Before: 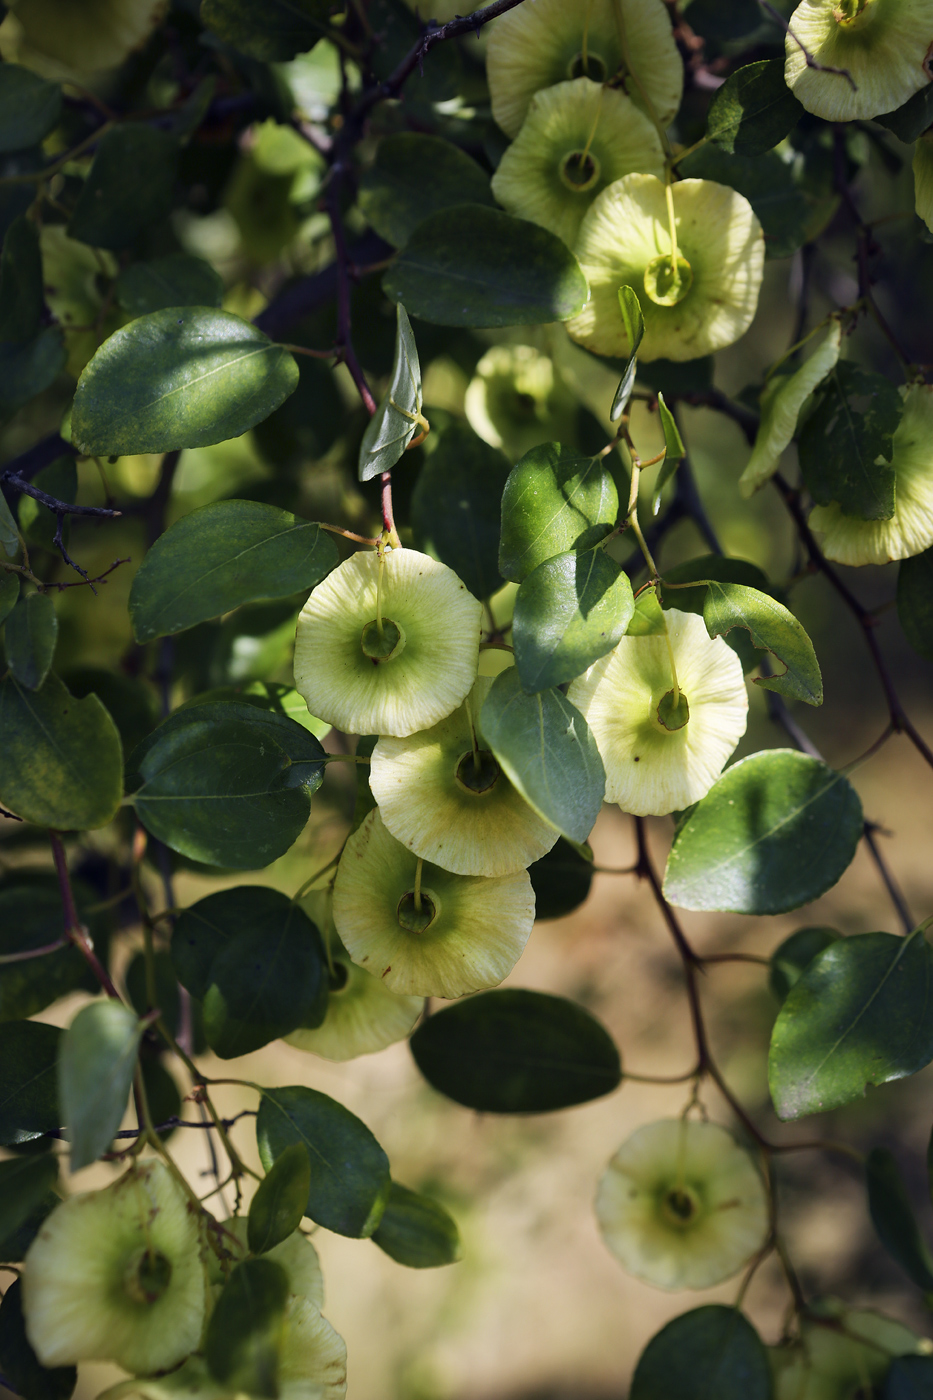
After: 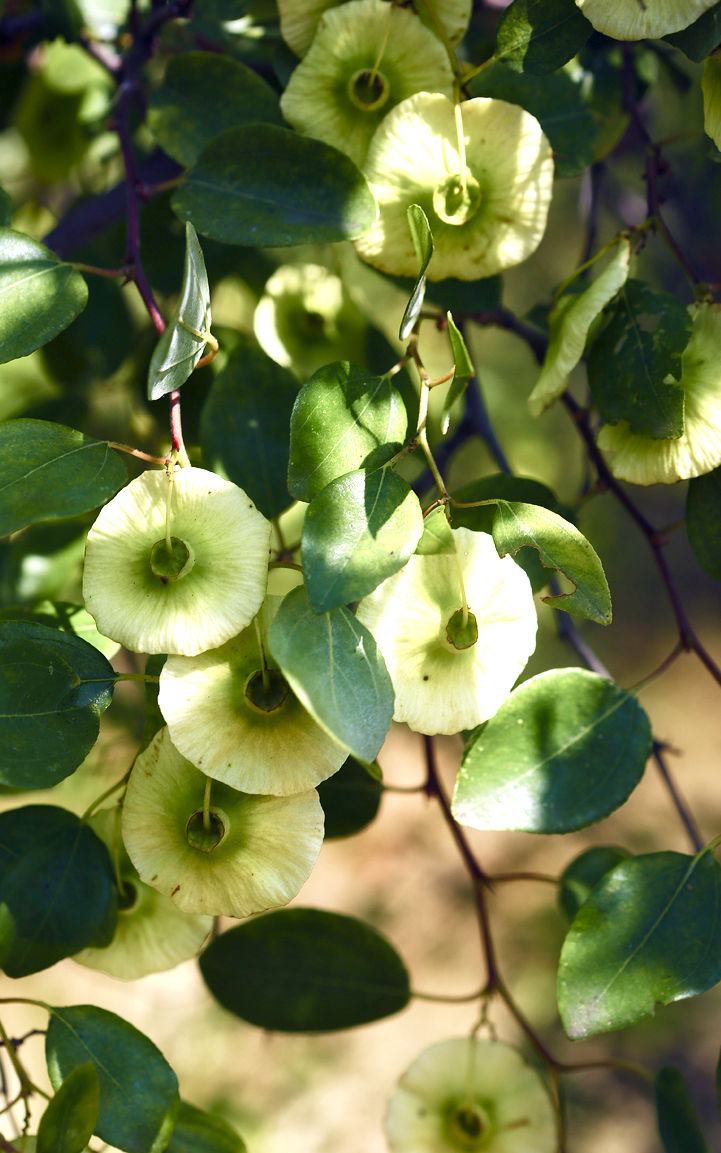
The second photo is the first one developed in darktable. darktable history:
crop: left 22.705%, top 5.817%, bottom 11.778%
exposure: exposure 0.774 EV, compensate highlight preservation false
velvia: on, module defaults
color balance rgb: perceptual saturation grading › global saturation 20%, perceptual saturation grading › highlights -50.182%, perceptual saturation grading › shadows 31.085%, global vibrance 14.606%
